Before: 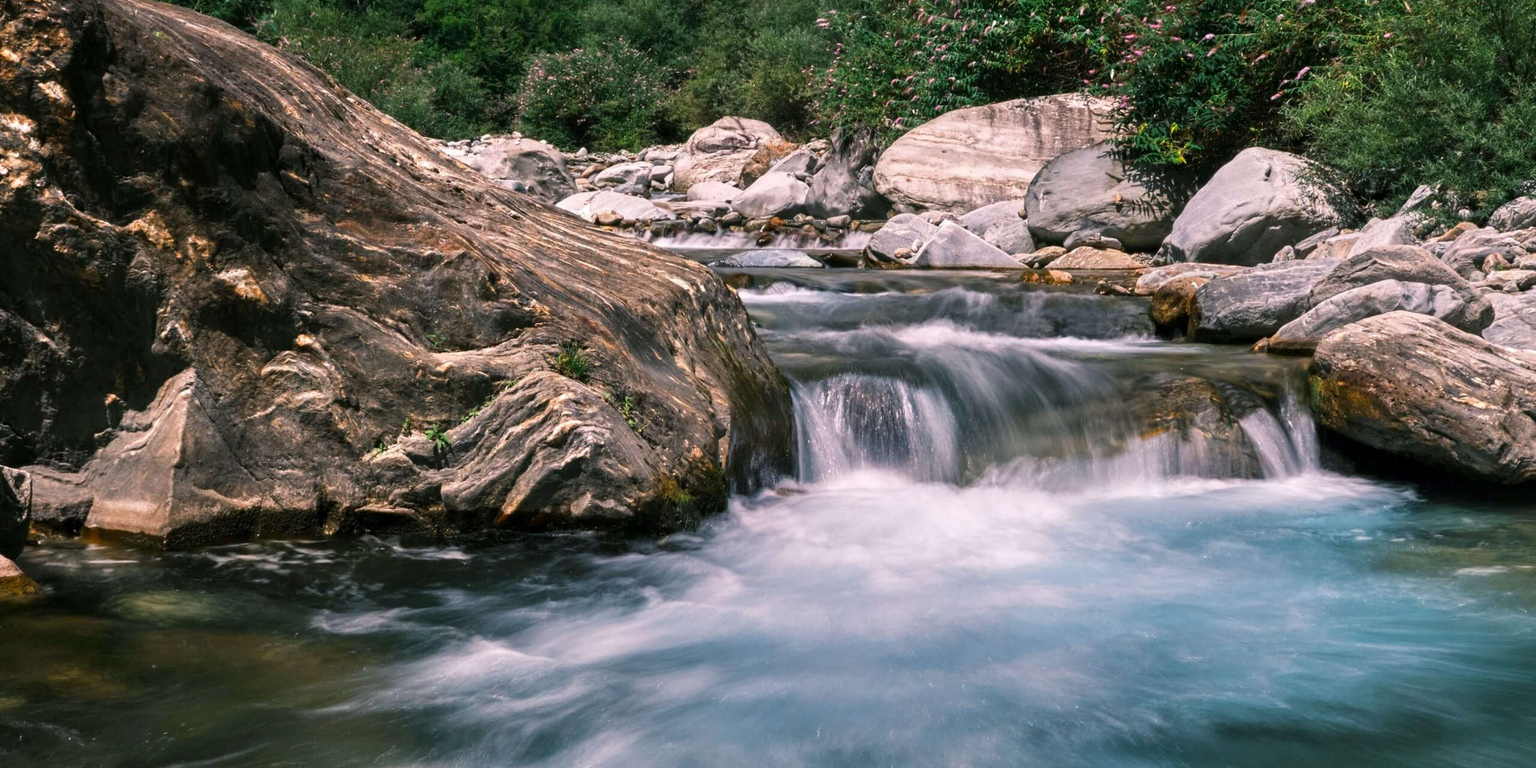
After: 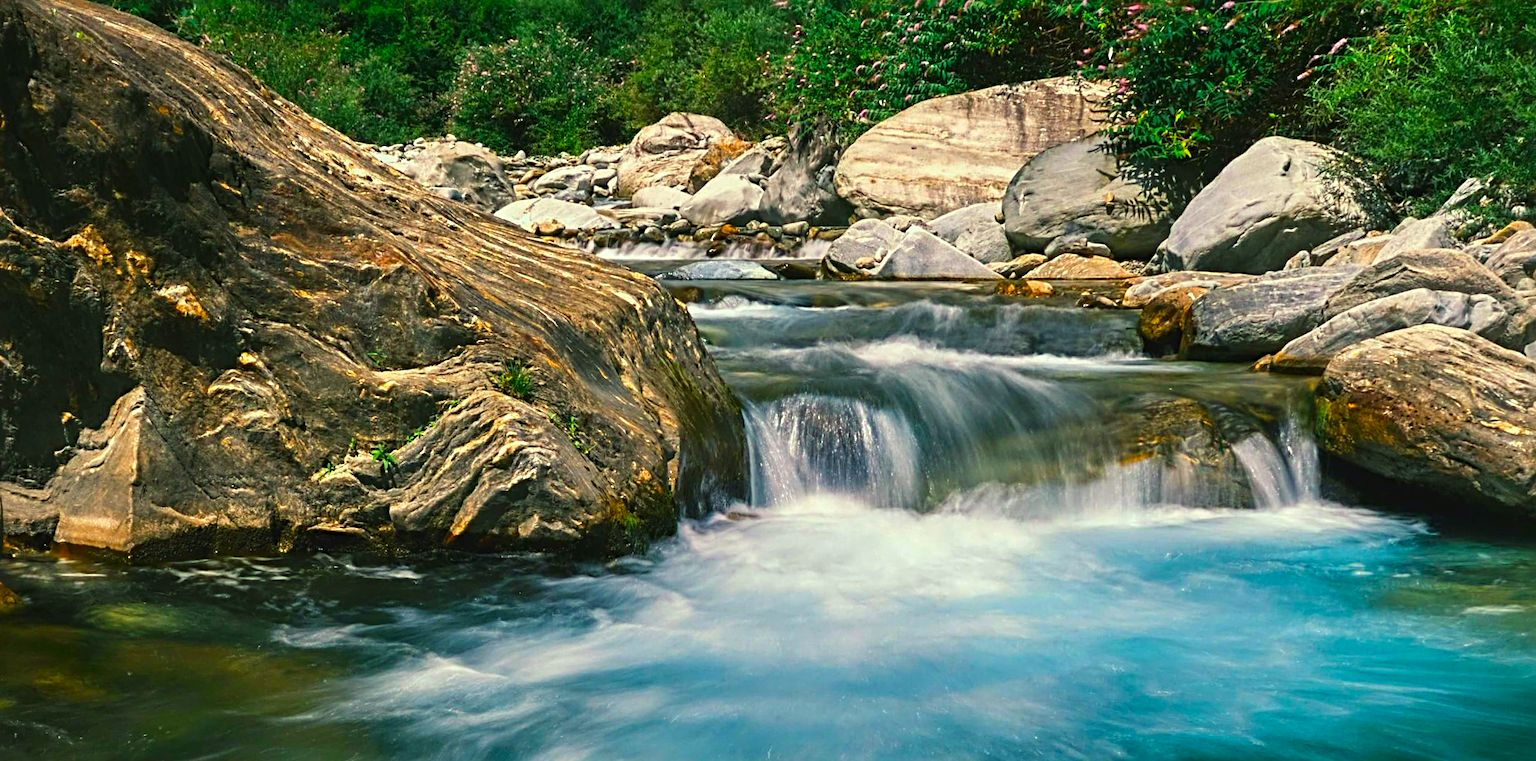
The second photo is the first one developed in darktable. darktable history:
sharpen: radius 4.883
exposure: black level correction -0.005, exposure 0.054 EV, compensate highlight preservation false
color correction: highlights a* -10.77, highlights b* 9.8, saturation 1.72
rotate and perspective: rotation 0.062°, lens shift (vertical) 0.115, lens shift (horizontal) -0.133, crop left 0.047, crop right 0.94, crop top 0.061, crop bottom 0.94
